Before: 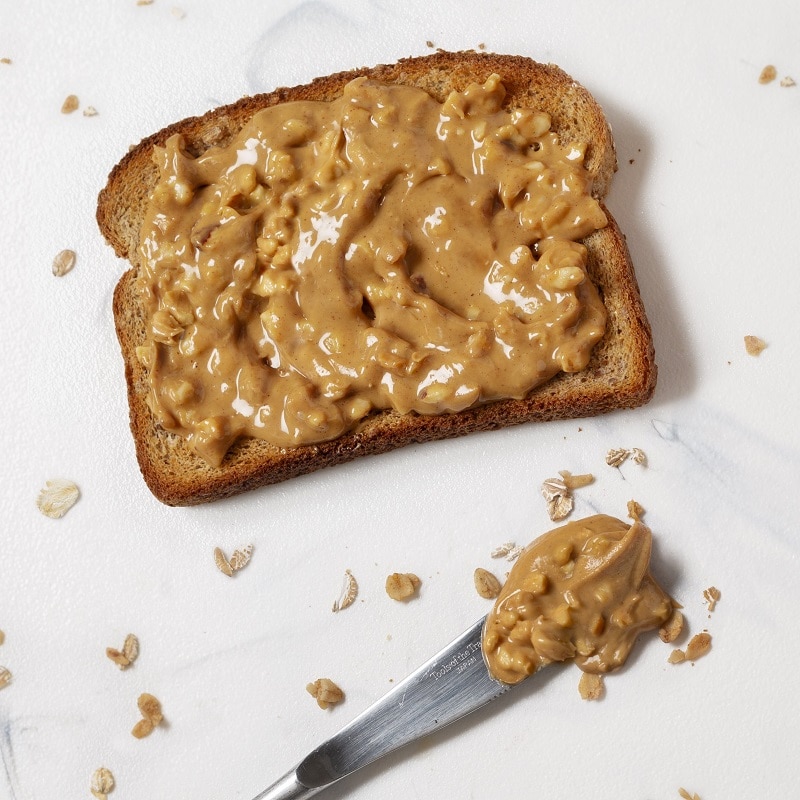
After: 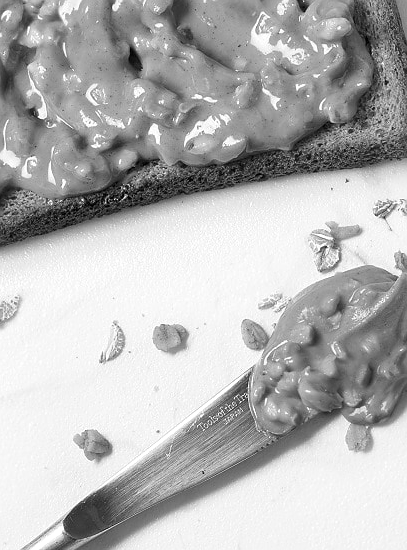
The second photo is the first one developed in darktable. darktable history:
crop and rotate: left 29.237%, top 31.152%, right 19.807%
sharpen: radius 1
exposure: exposure 0.197 EV, compensate highlight preservation false
color zones: curves: ch1 [(0, -0.394) (0.143, -0.394) (0.286, -0.394) (0.429, -0.392) (0.571, -0.391) (0.714, -0.391) (0.857, -0.391) (1, -0.394)]
